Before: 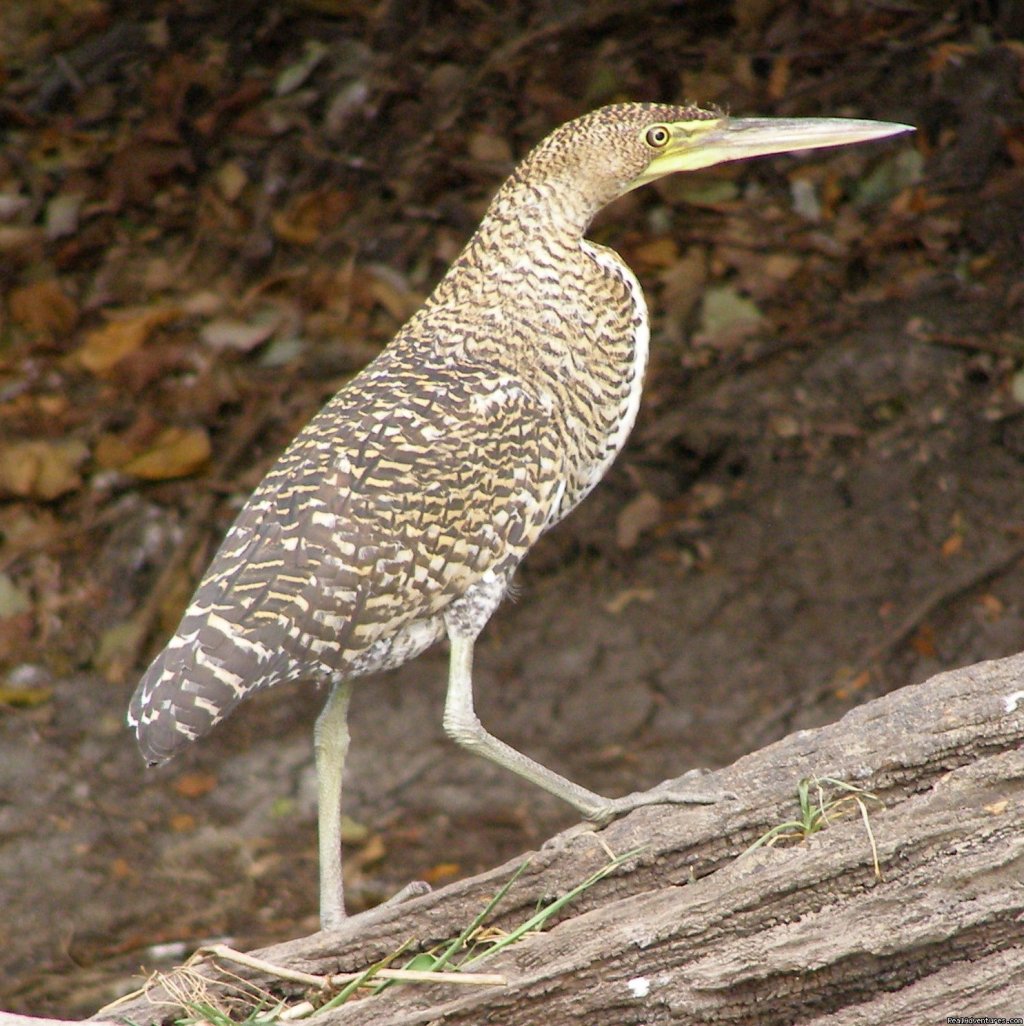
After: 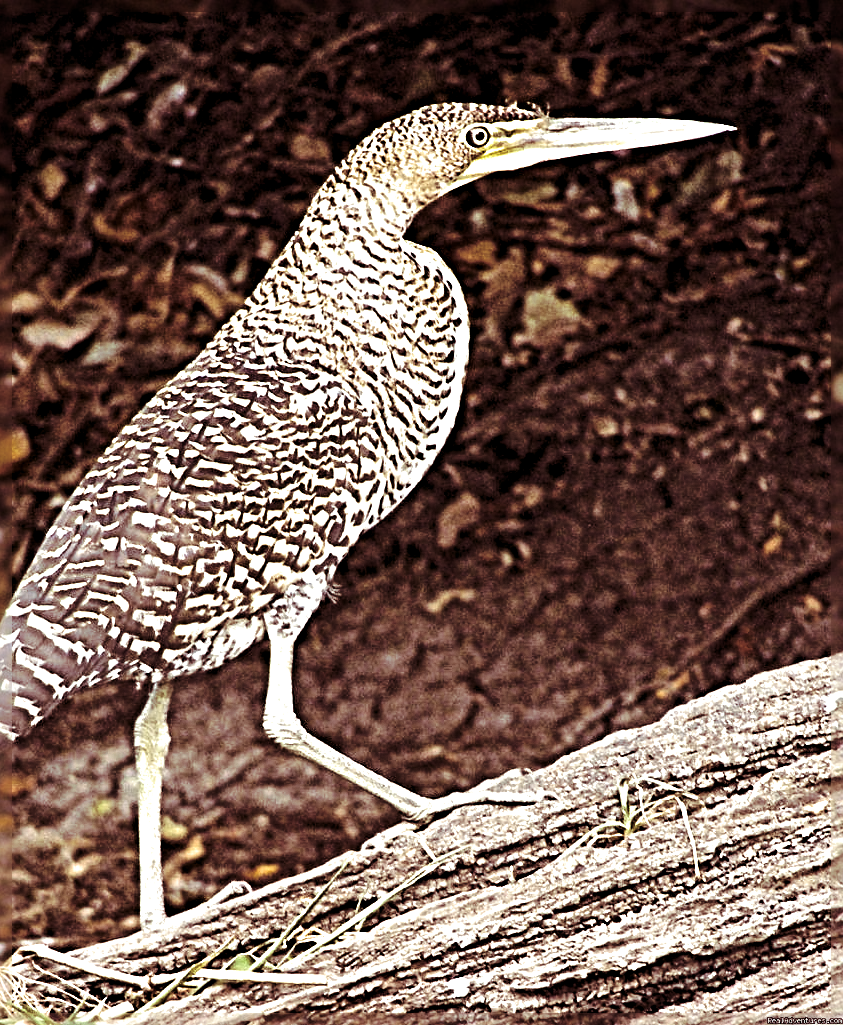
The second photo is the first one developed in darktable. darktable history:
color contrast: green-magenta contrast 0.8, blue-yellow contrast 1.1, unbound 0
local contrast: highlights 100%, shadows 100%, detail 120%, midtone range 0.2
tone equalizer: -8 EV -0.417 EV, -7 EV -0.389 EV, -6 EV -0.333 EV, -5 EV -0.222 EV, -3 EV 0.222 EV, -2 EV 0.333 EV, -1 EV 0.389 EV, +0 EV 0.417 EV, edges refinement/feathering 500, mask exposure compensation -1.57 EV, preserve details no
crop: left 17.582%, bottom 0.031%
exposure: exposure 0.2 EV, compensate highlight preservation false
sharpen: radius 6.3, amount 1.8, threshold 0
base curve: curves: ch0 [(0, 0) (0.073, 0.04) (0.157, 0.139) (0.492, 0.492) (0.758, 0.758) (1, 1)], preserve colors none
split-toning: on, module defaults
